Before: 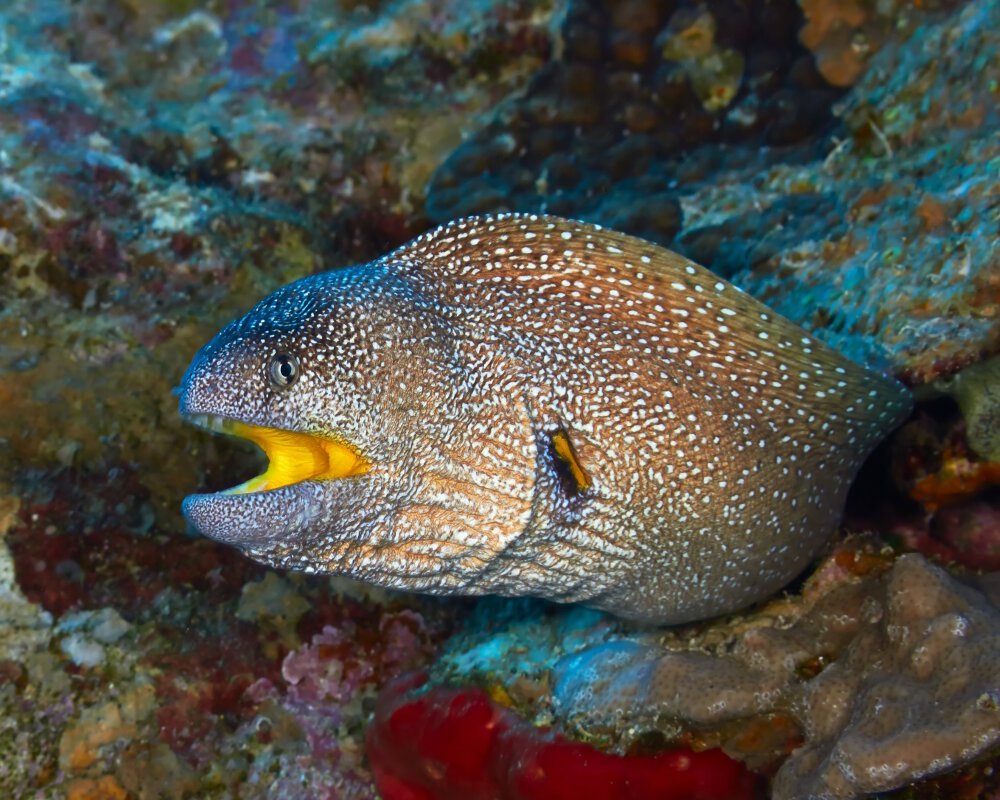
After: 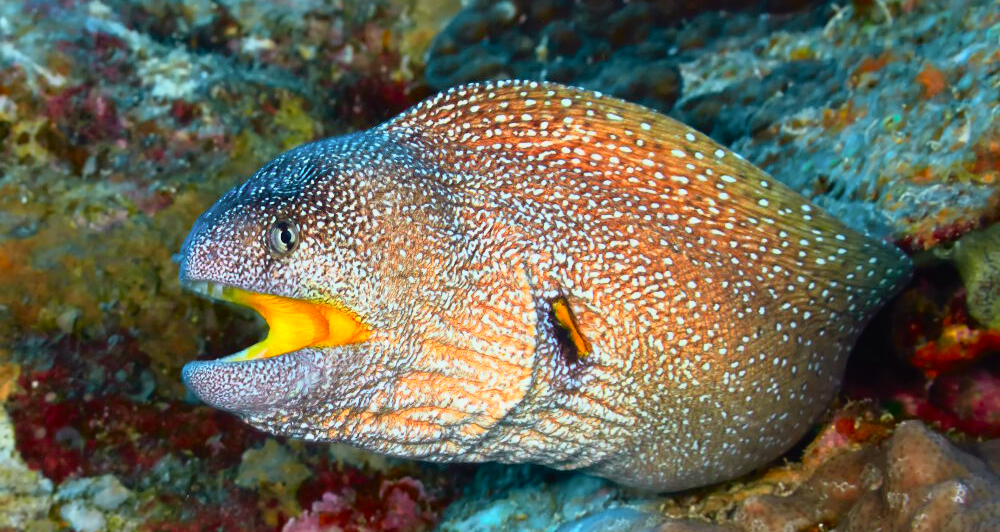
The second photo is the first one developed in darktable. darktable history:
crop: top 16.727%, bottom 16.727%
tone curve: curves: ch0 [(0, 0.005) (0.103, 0.097) (0.18, 0.22) (0.378, 0.482) (0.504, 0.631) (0.663, 0.801) (0.834, 0.914) (1, 0.971)]; ch1 [(0, 0) (0.172, 0.123) (0.324, 0.253) (0.396, 0.388) (0.478, 0.461) (0.499, 0.498) (0.545, 0.587) (0.604, 0.692) (0.704, 0.818) (1, 1)]; ch2 [(0, 0) (0.411, 0.424) (0.496, 0.5) (0.521, 0.537) (0.555, 0.585) (0.628, 0.703) (1, 1)], color space Lab, independent channels, preserve colors none
